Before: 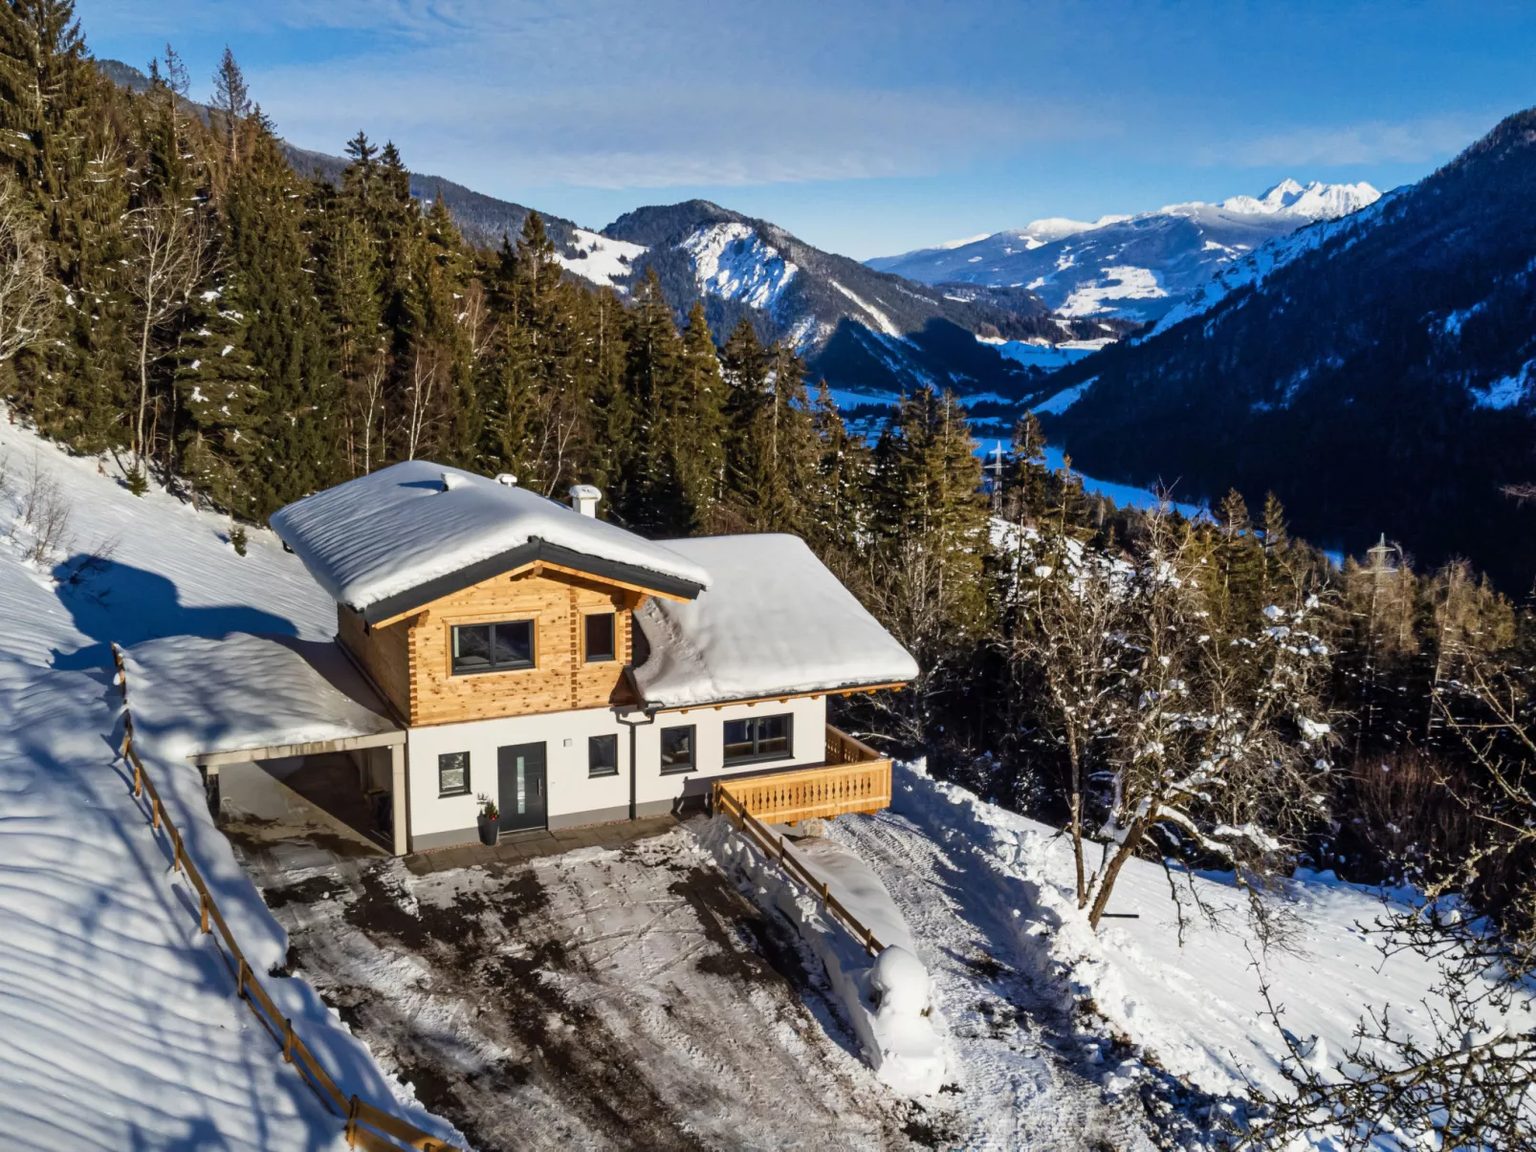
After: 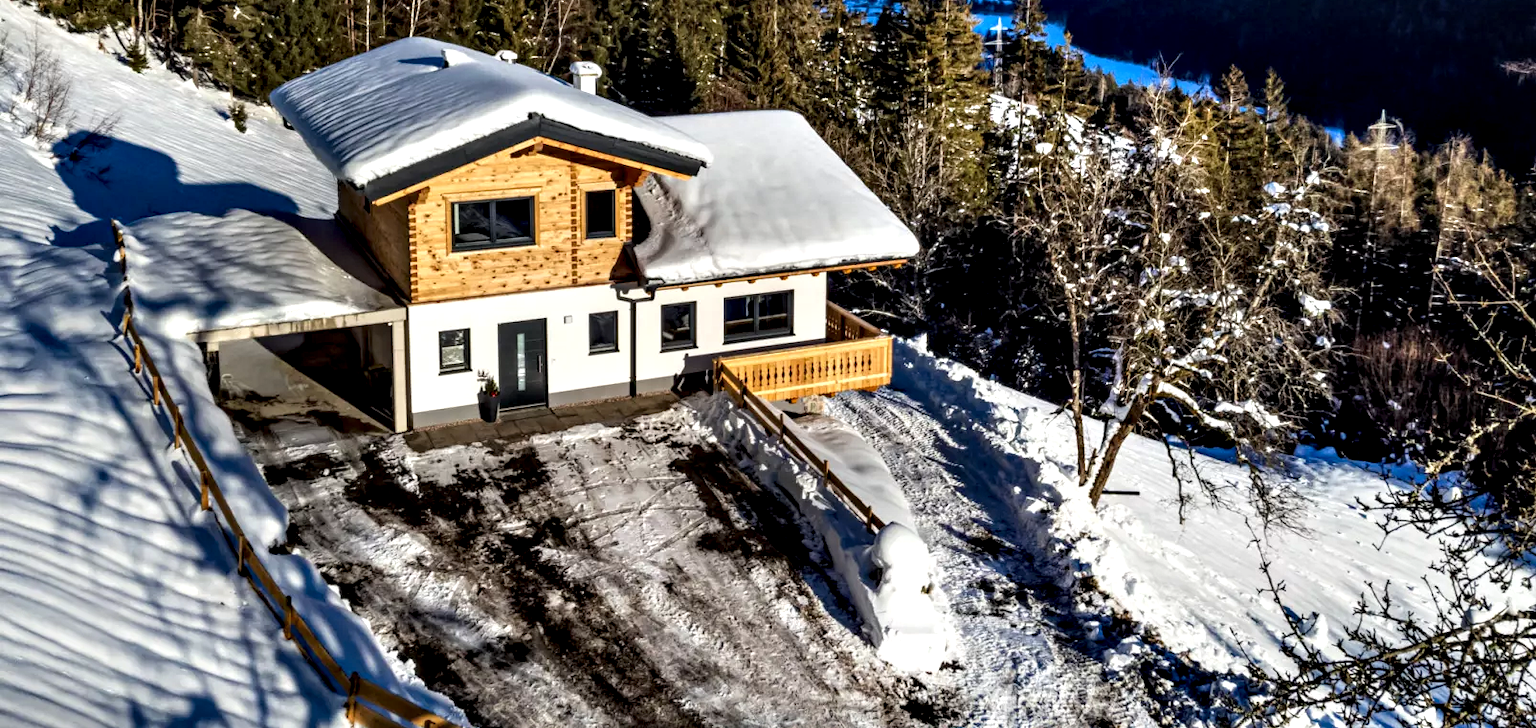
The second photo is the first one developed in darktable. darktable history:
contrast equalizer: y [[0.6 ×6], [0.55 ×6], [0 ×6], [0 ×6], [0 ×6]]
local contrast: on, module defaults
crop and rotate: top 36.831%
tone equalizer: on, module defaults
